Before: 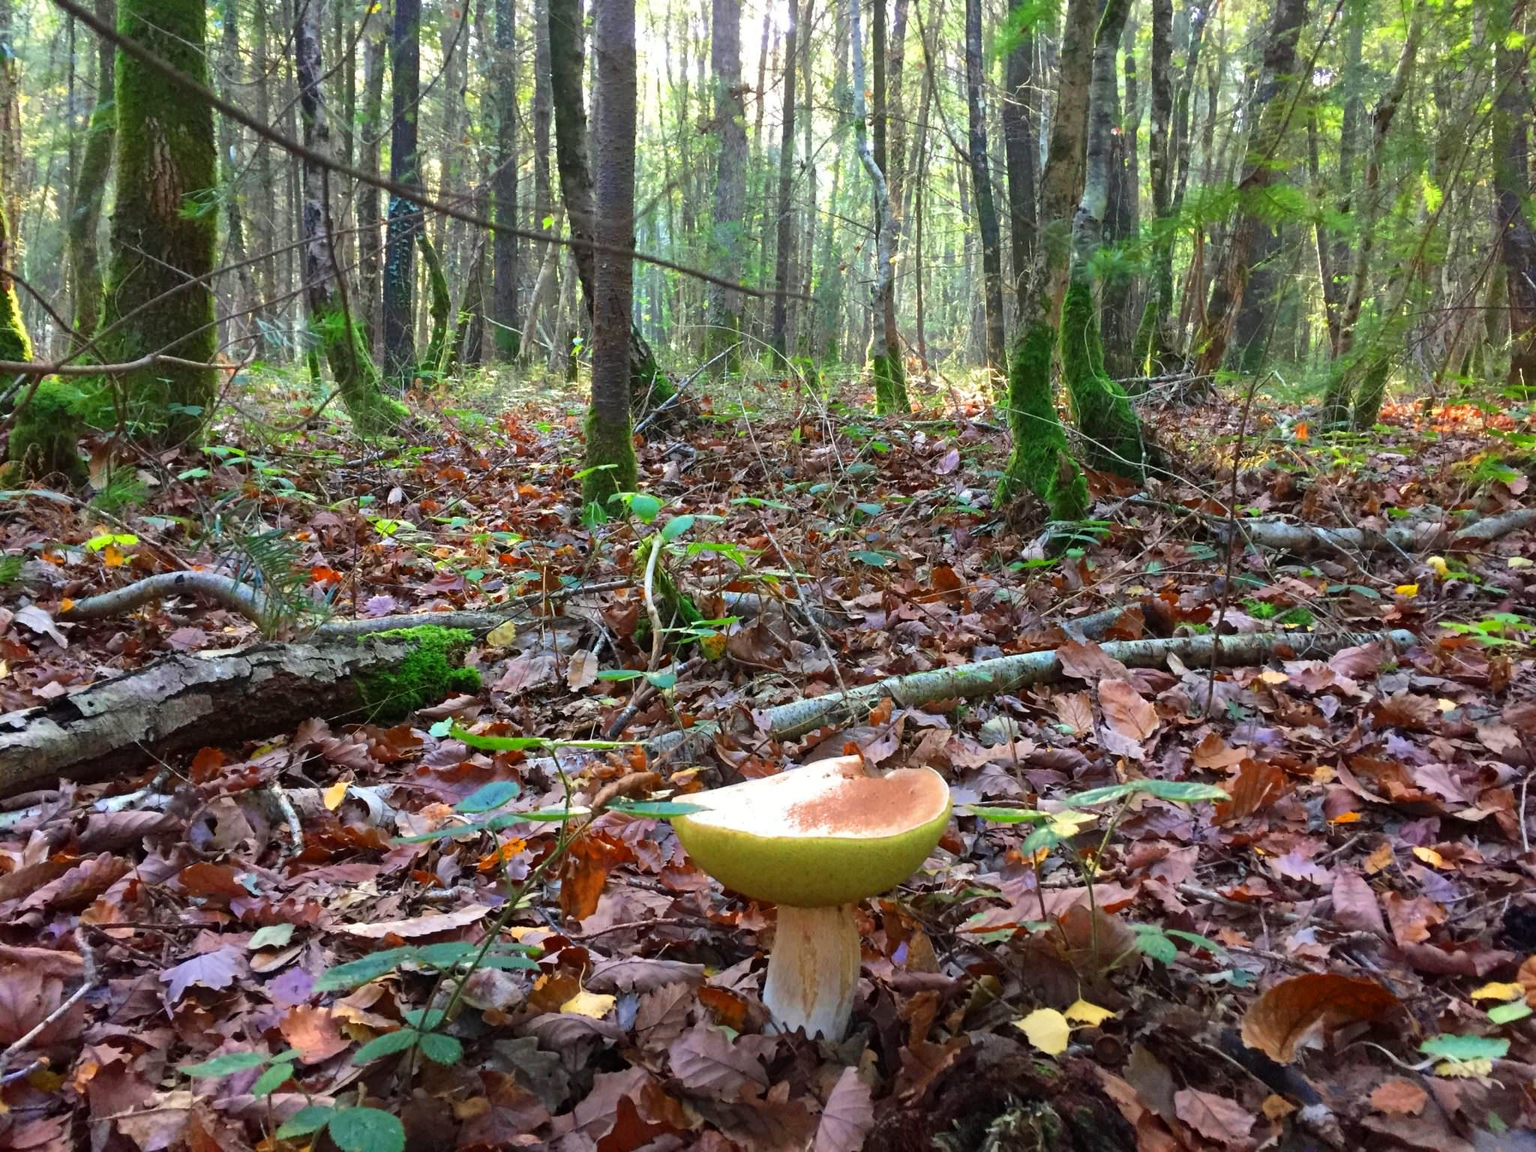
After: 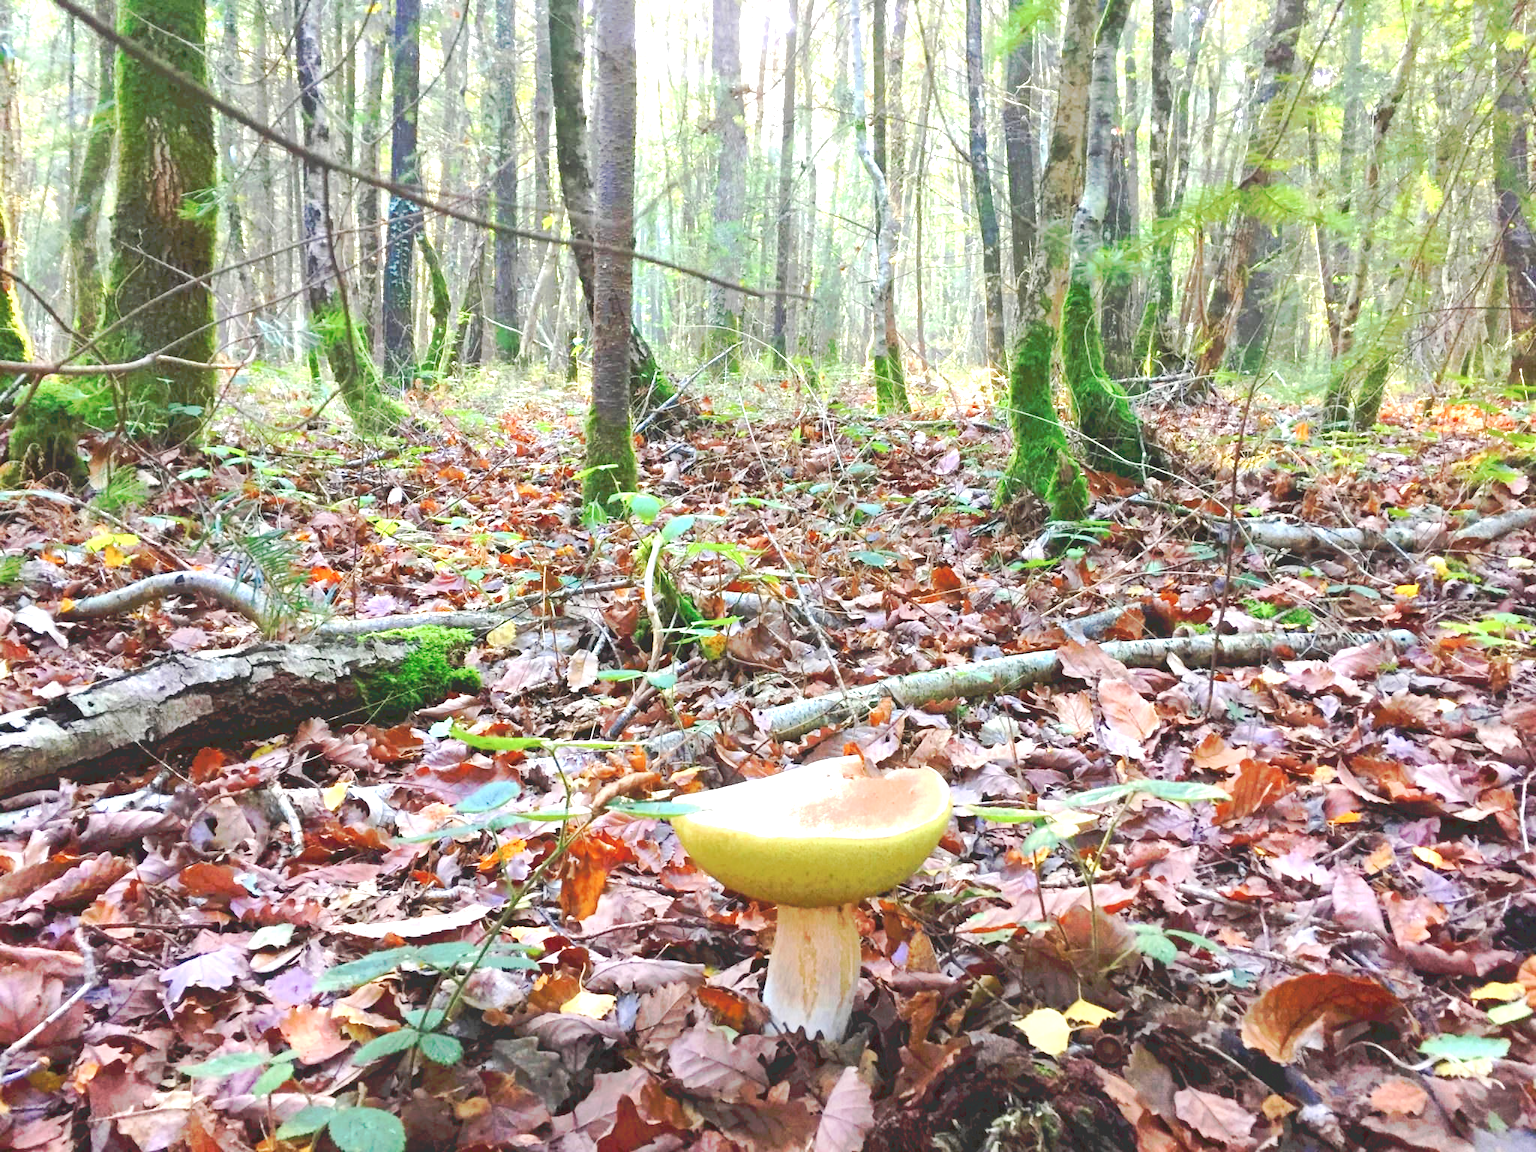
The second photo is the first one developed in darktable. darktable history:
exposure: black level correction 0, exposure 1.1 EV, compensate exposure bias true, compensate highlight preservation false
tone curve: curves: ch0 [(0, 0) (0.003, 0.055) (0.011, 0.111) (0.025, 0.126) (0.044, 0.169) (0.069, 0.215) (0.1, 0.199) (0.136, 0.207) (0.177, 0.259) (0.224, 0.327) (0.277, 0.361) (0.335, 0.431) (0.399, 0.501) (0.468, 0.589) (0.543, 0.683) (0.623, 0.73) (0.709, 0.796) (0.801, 0.863) (0.898, 0.921) (1, 1)], preserve colors none
